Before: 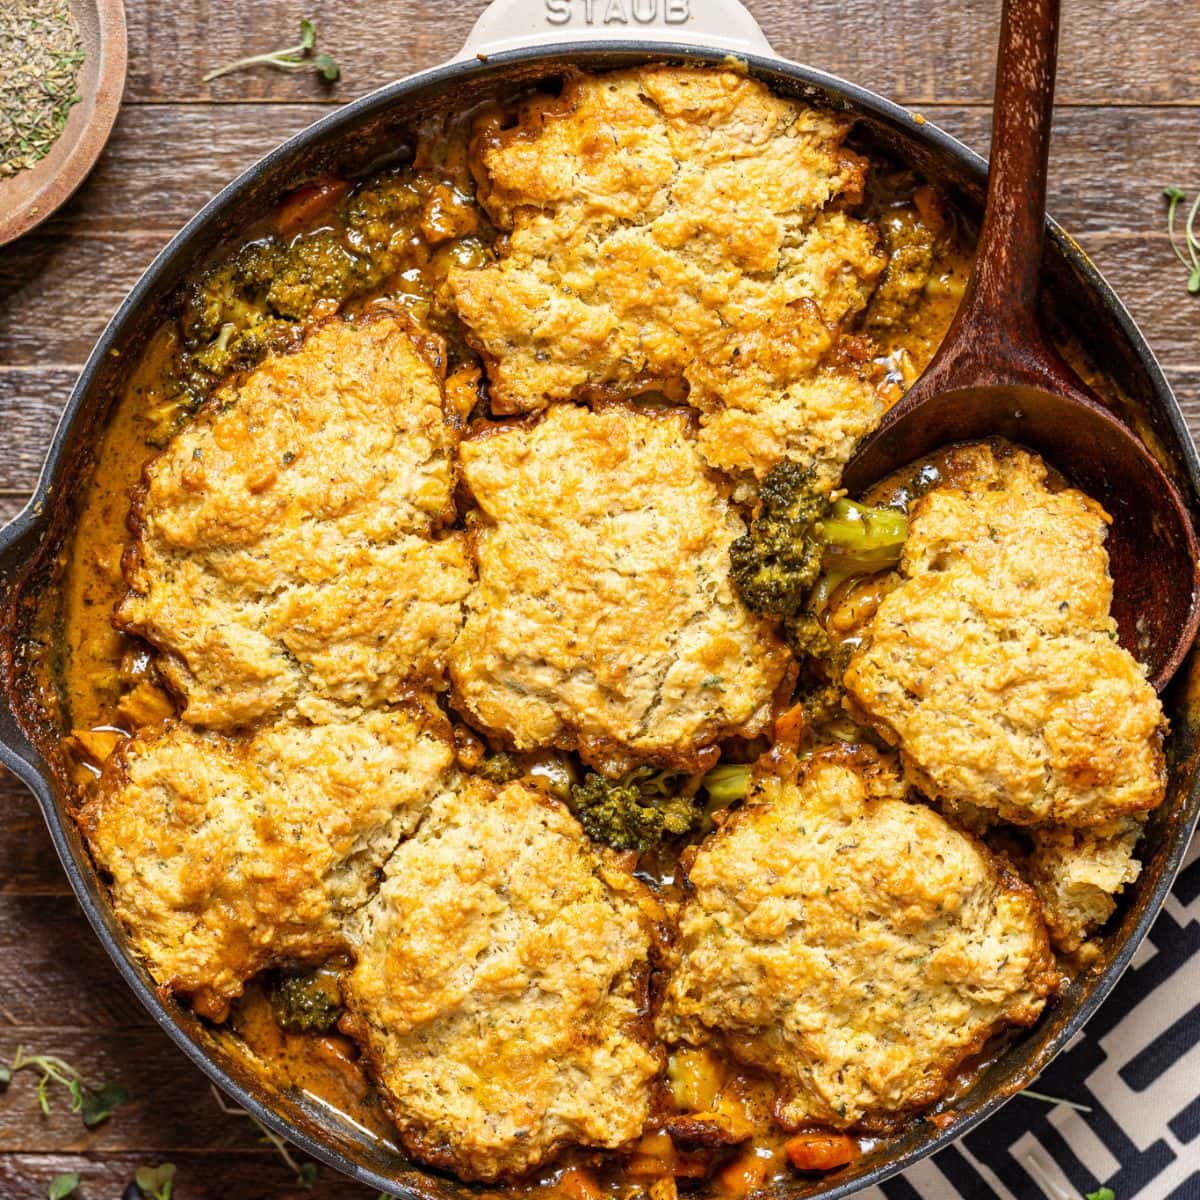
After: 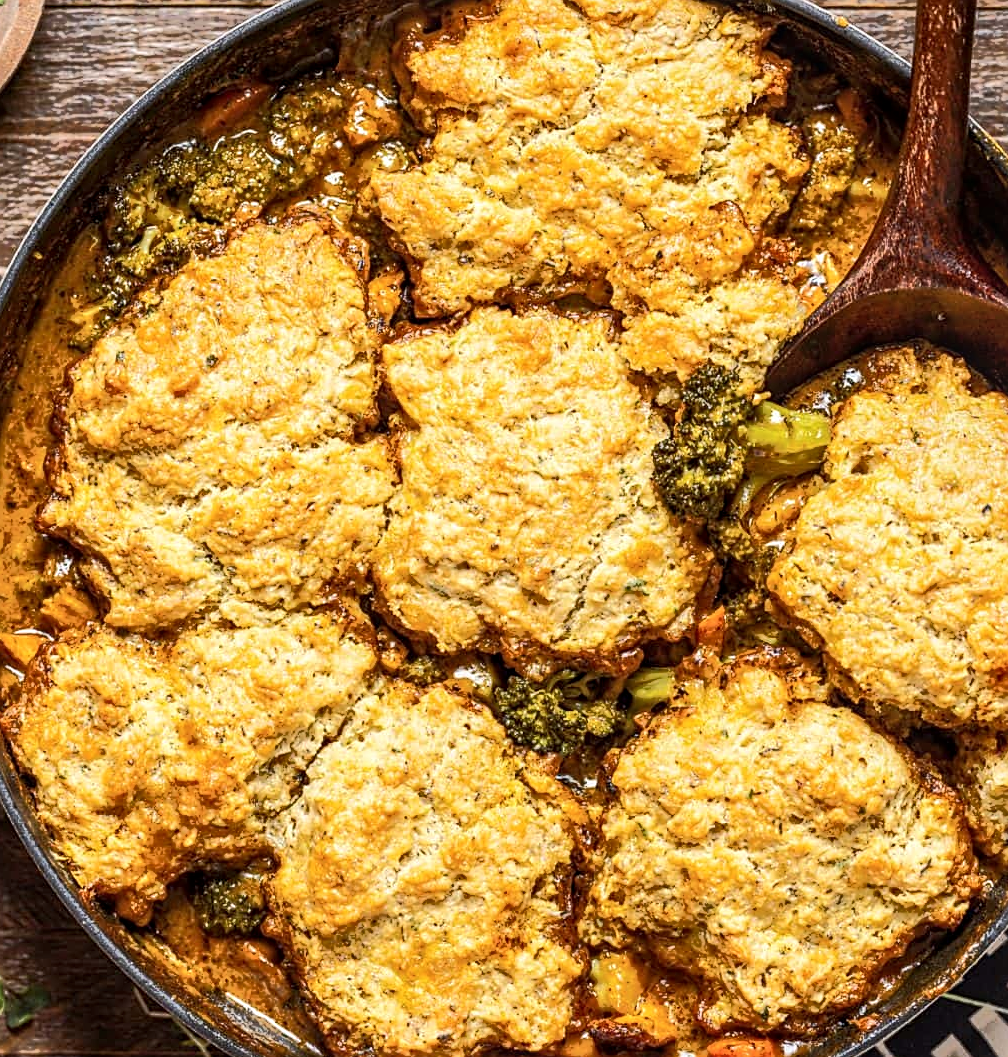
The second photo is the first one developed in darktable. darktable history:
sharpen: on, module defaults
crop: left 6.452%, top 8.125%, right 9.538%, bottom 3.71%
local contrast: on, module defaults
tone curve: curves: ch0 [(0, 0) (0.003, 0.003) (0.011, 0.011) (0.025, 0.024) (0.044, 0.043) (0.069, 0.067) (0.1, 0.096) (0.136, 0.131) (0.177, 0.171) (0.224, 0.217) (0.277, 0.267) (0.335, 0.324) (0.399, 0.385) (0.468, 0.452) (0.543, 0.632) (0.623, 0.697) (0.709, 0.766) (0.801, 0.839) (0.898, 0.917) (1, 1)], color space Lab, independent channels, preserve colors none
